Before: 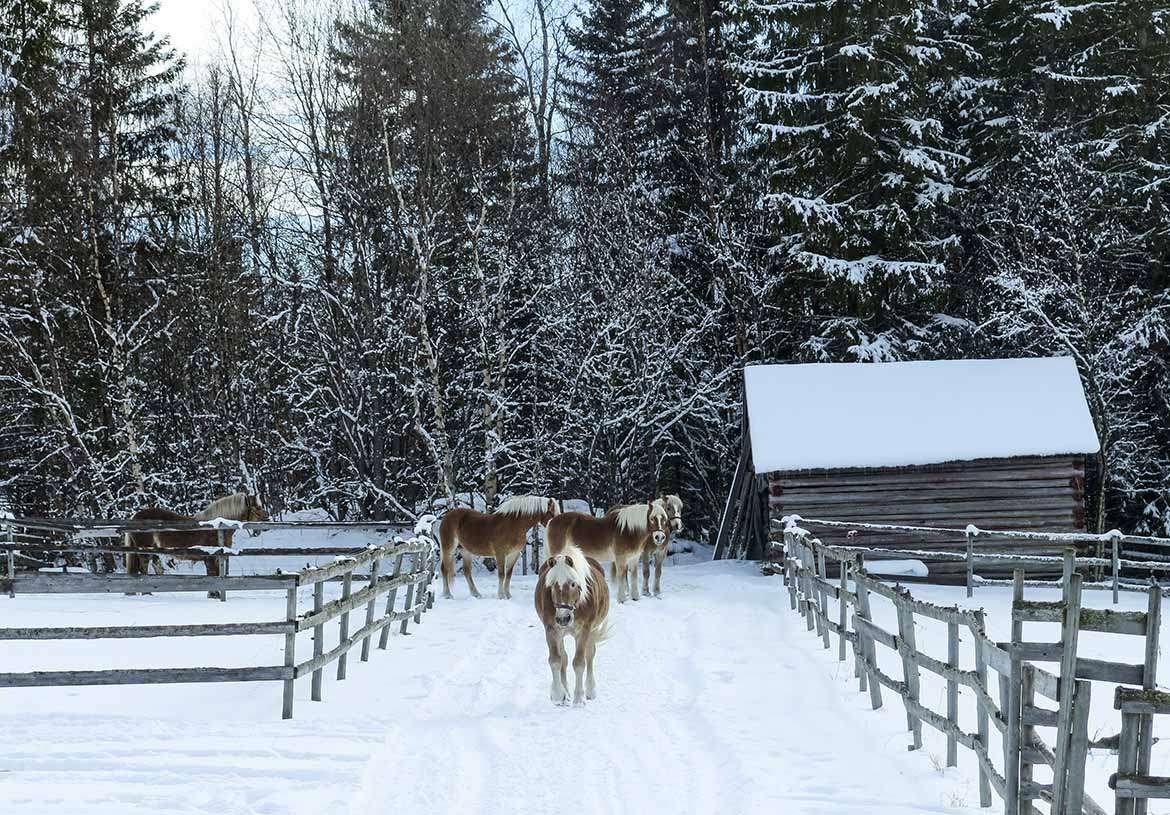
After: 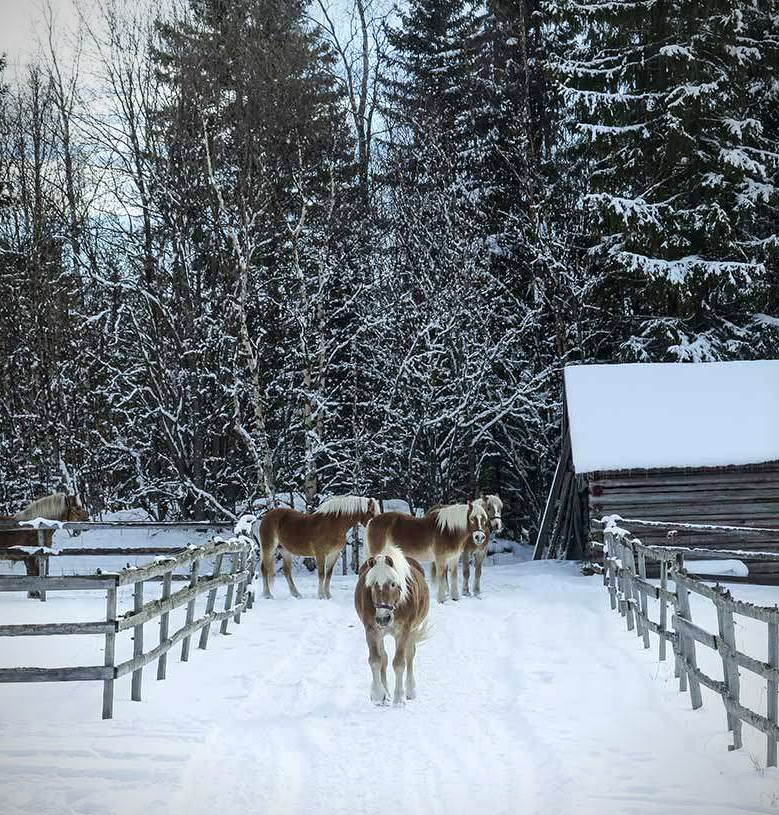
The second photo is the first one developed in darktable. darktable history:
crop: left 15.419%, right 17.914%
vignetting: fall-off start 91.19%
